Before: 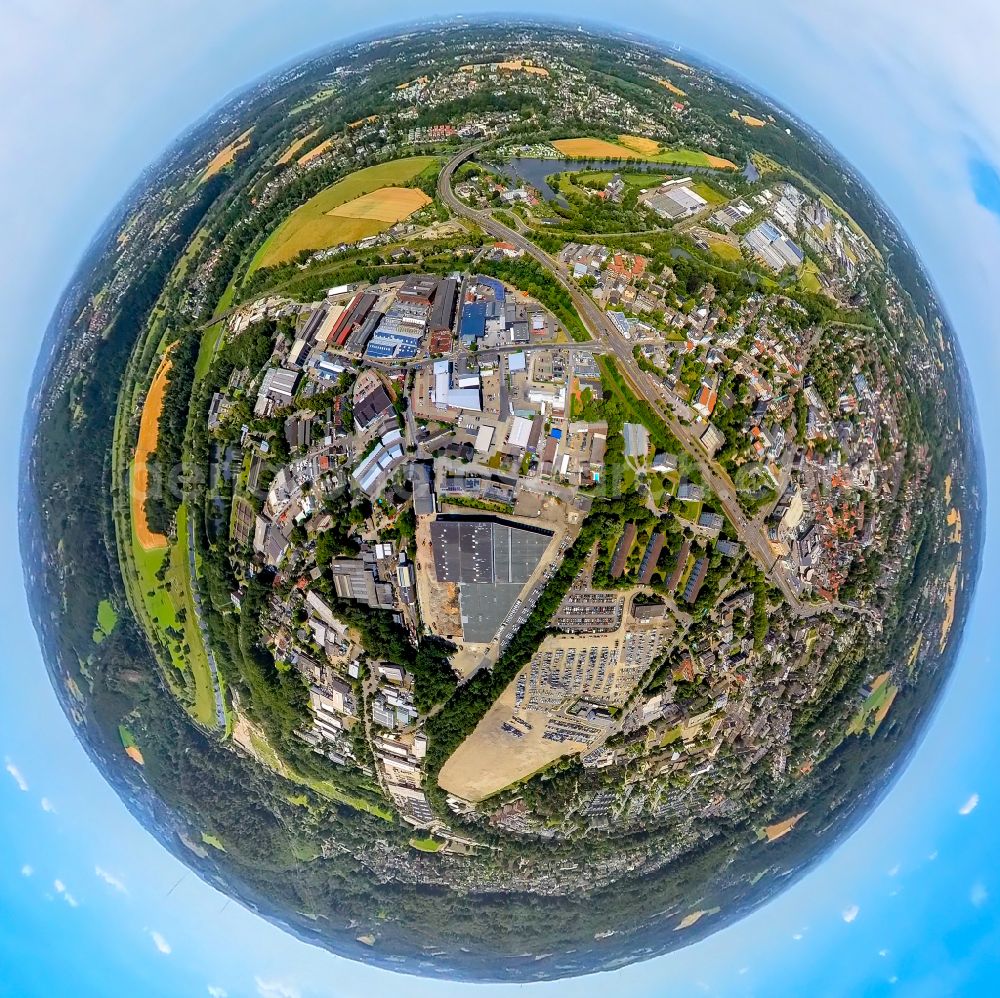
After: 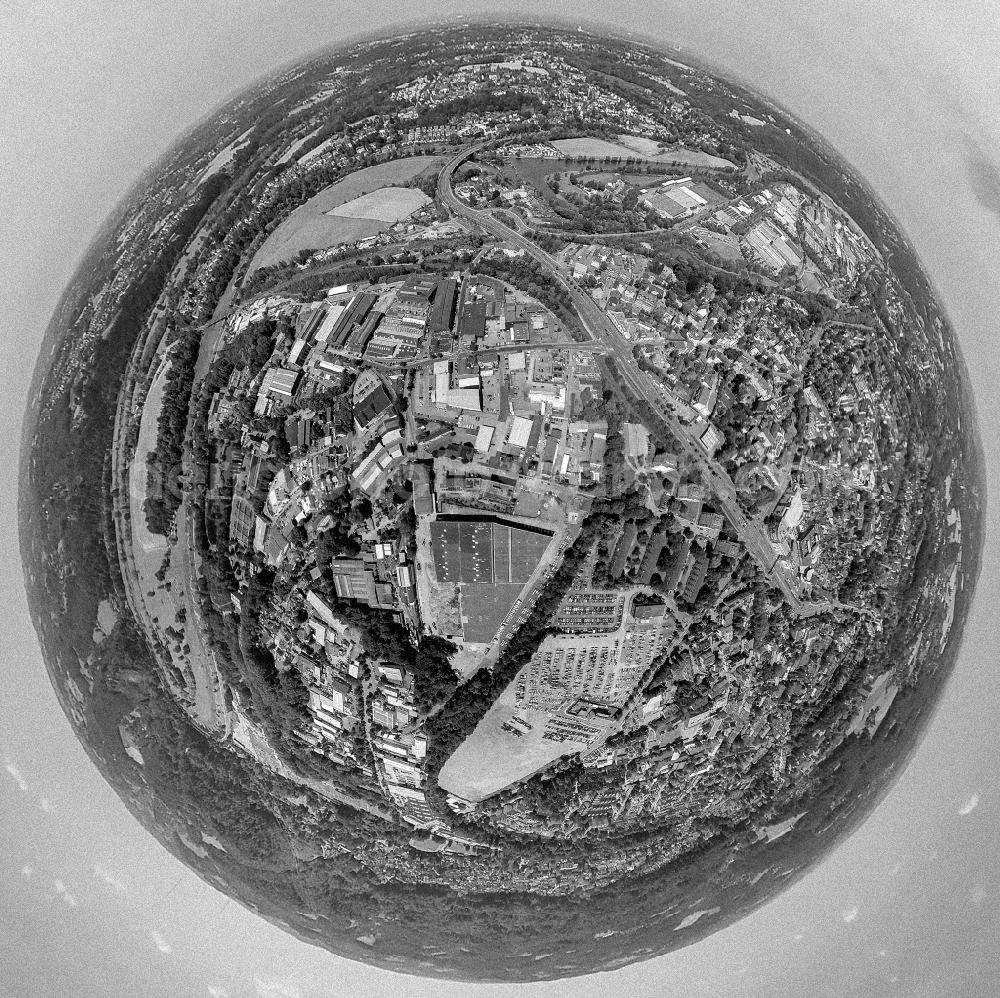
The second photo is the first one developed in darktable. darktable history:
monochrome: a 30.25, b 92.03
white balance: red 0.924, blue 1.095
exposure: exposure 0.2 EV, compensate highlight preservation false
grain: coarseness 9.38 ISO, strength 34.99%, mid-tones bias 0%
